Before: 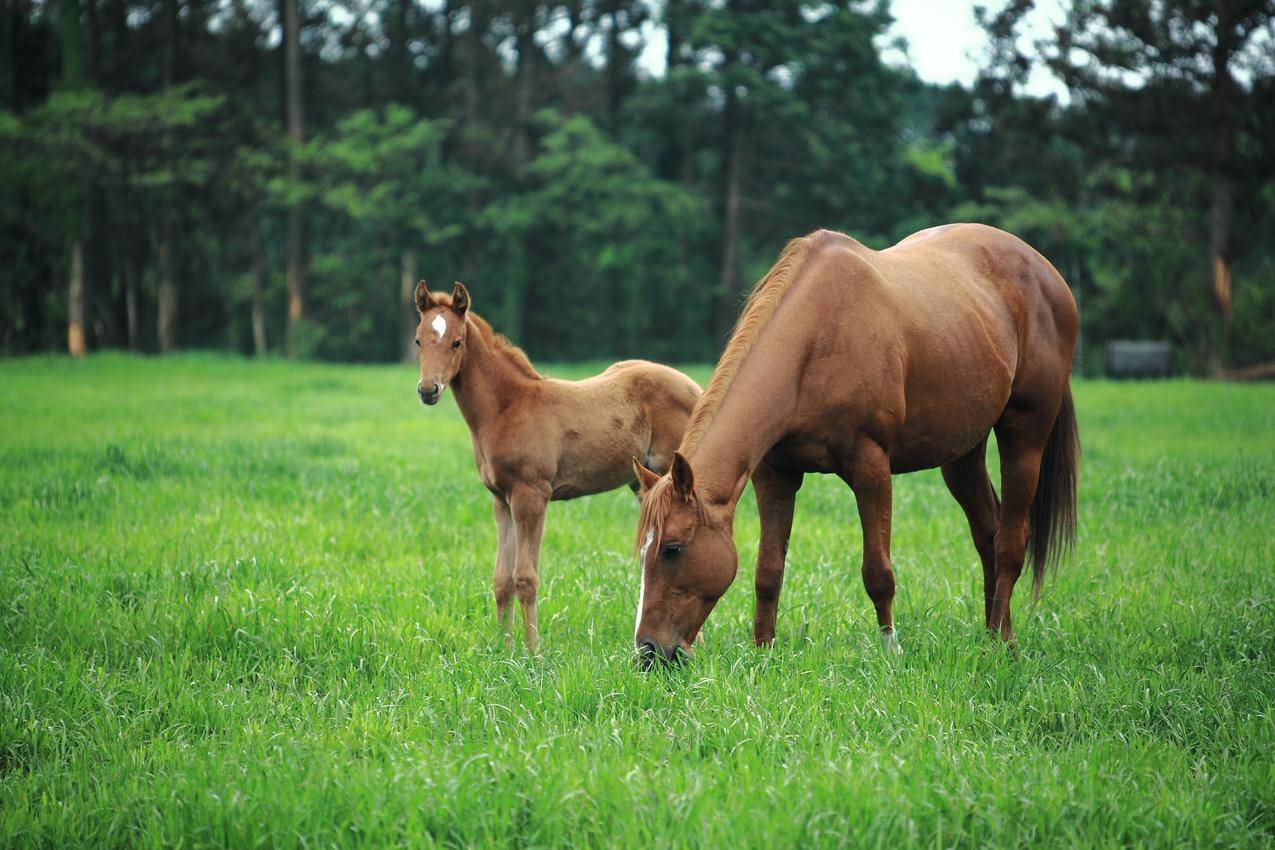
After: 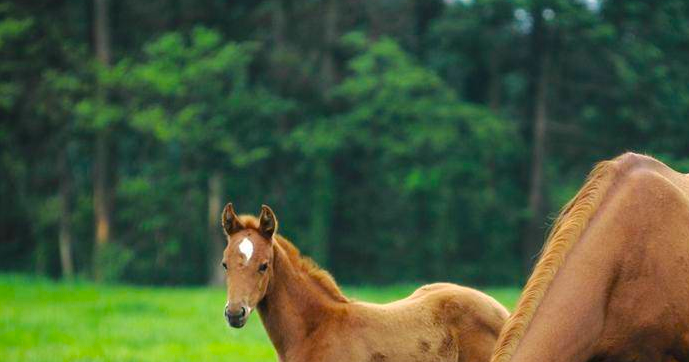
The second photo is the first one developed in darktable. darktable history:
crop: left 15.21%, top 9.073%, right 30.744%, bottom 48.3%
color balance rgb: perceptual saturation grading › global saturation 25.692%, global vibrance 20%
